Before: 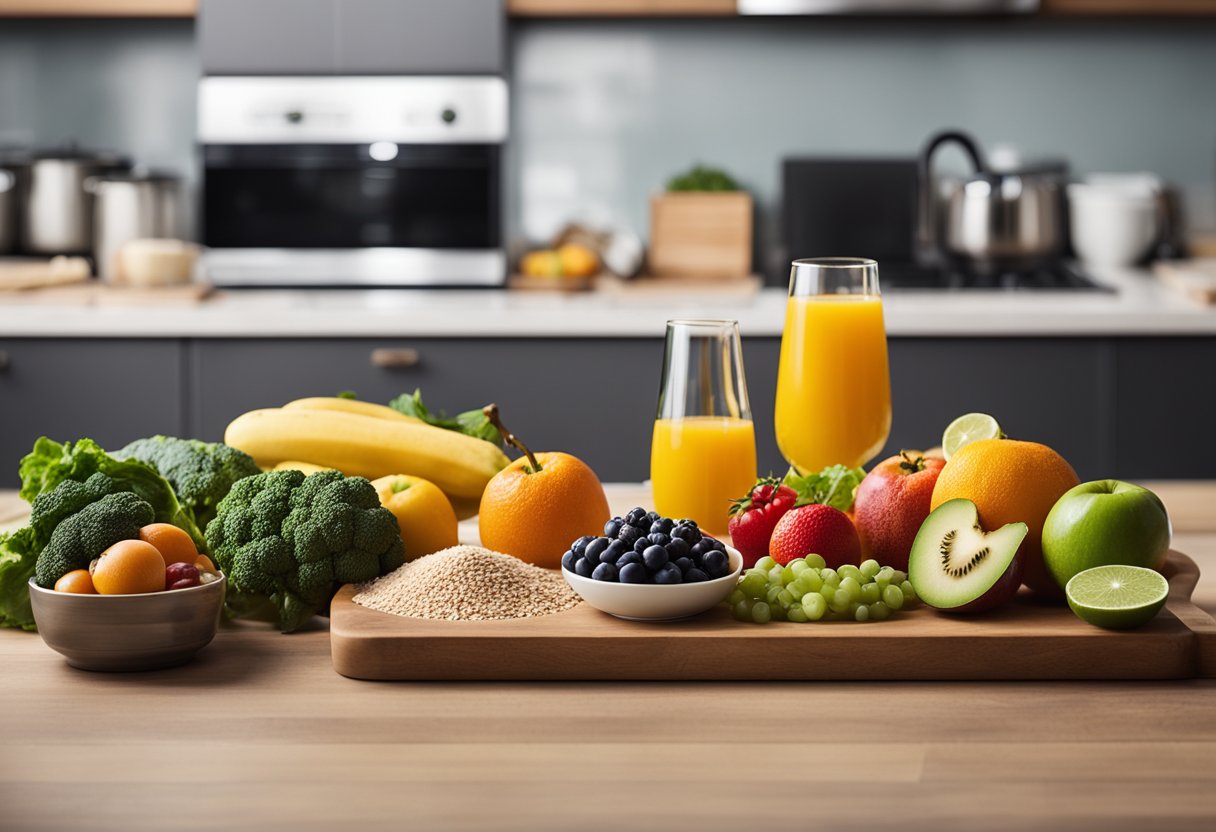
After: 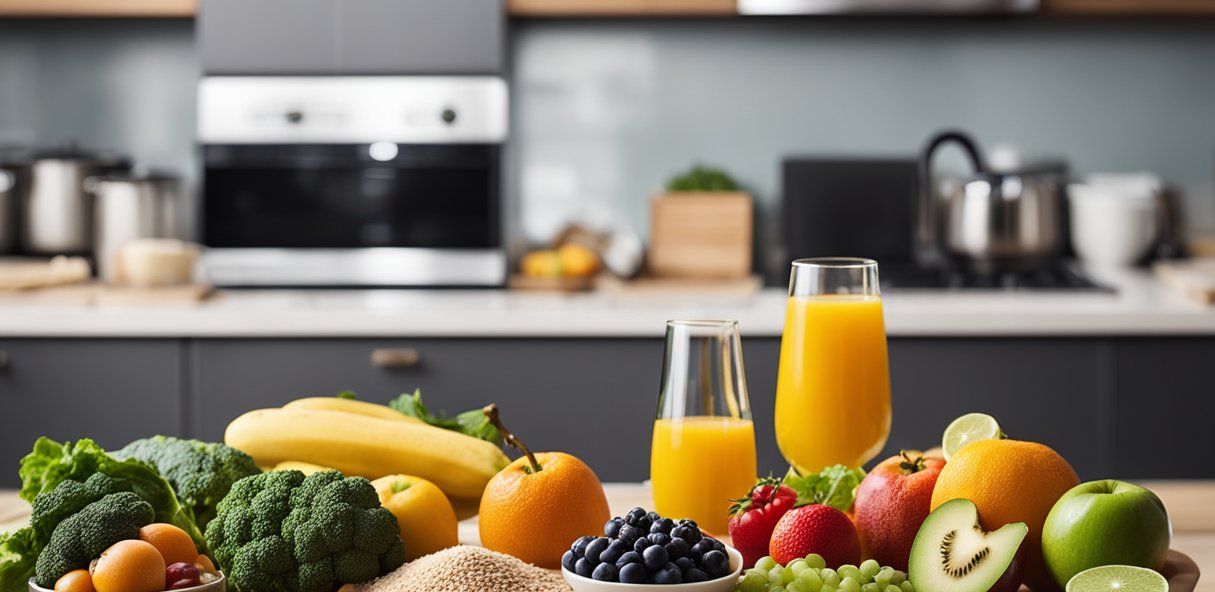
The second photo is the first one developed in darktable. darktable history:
crop: bottom 28.734%
